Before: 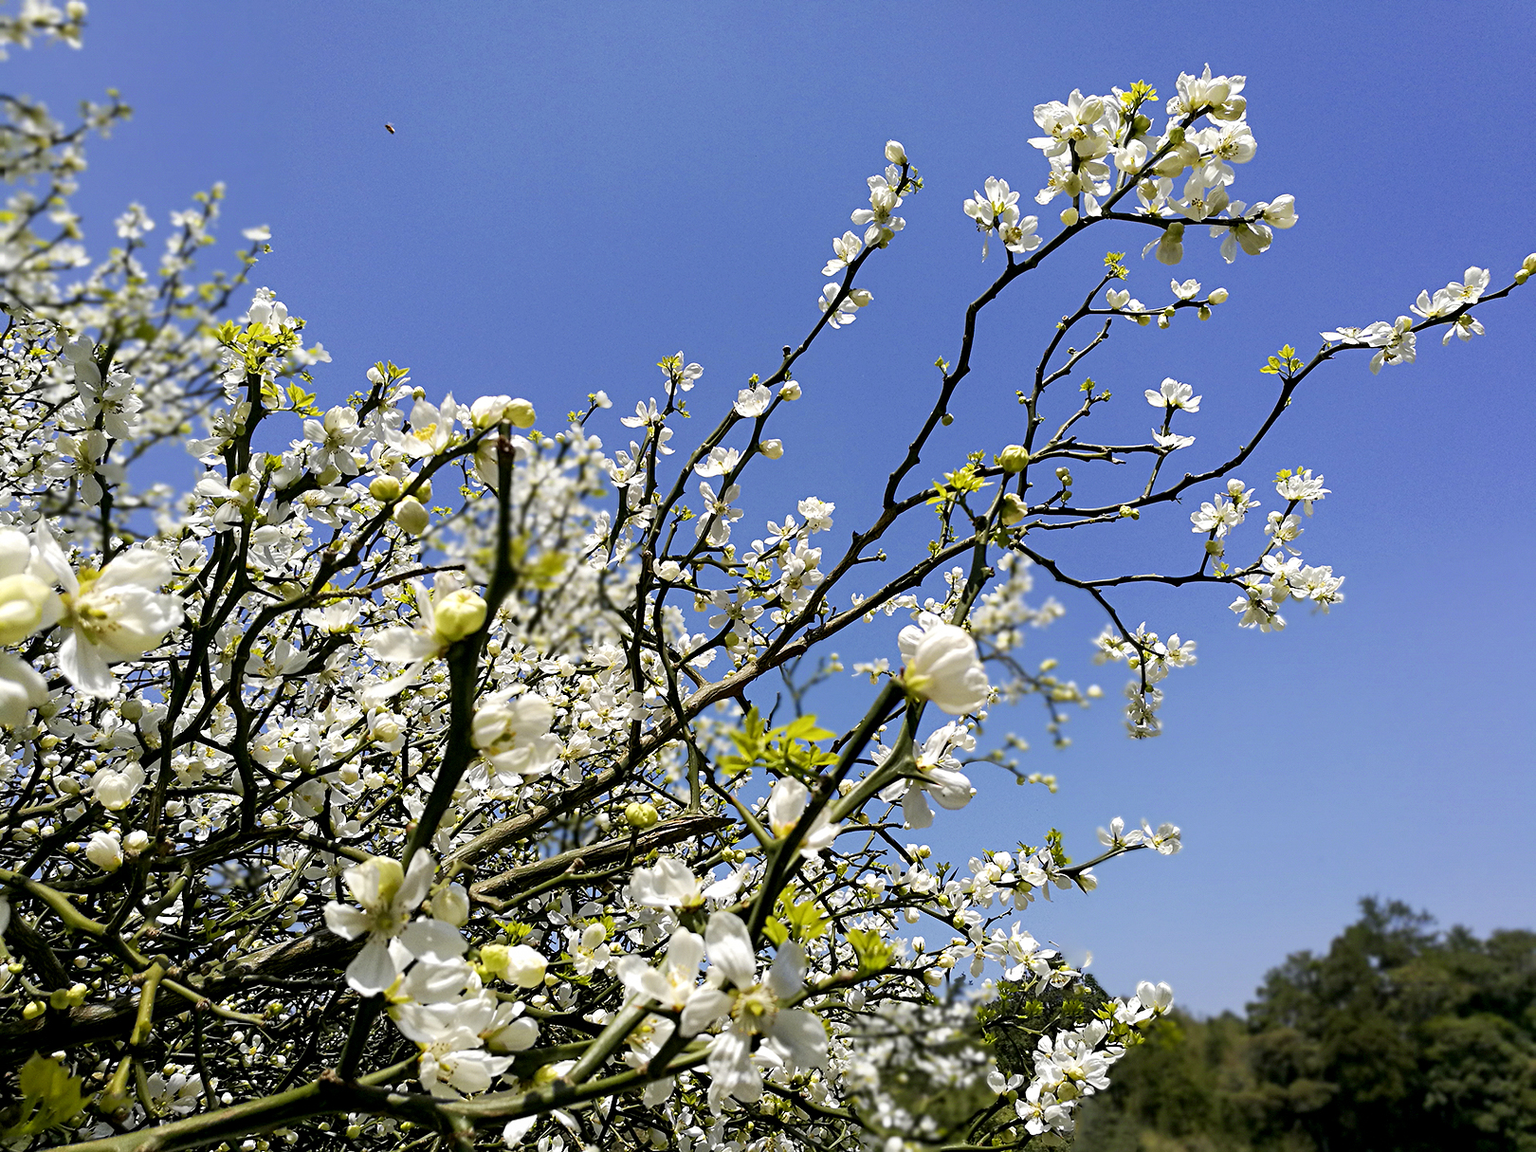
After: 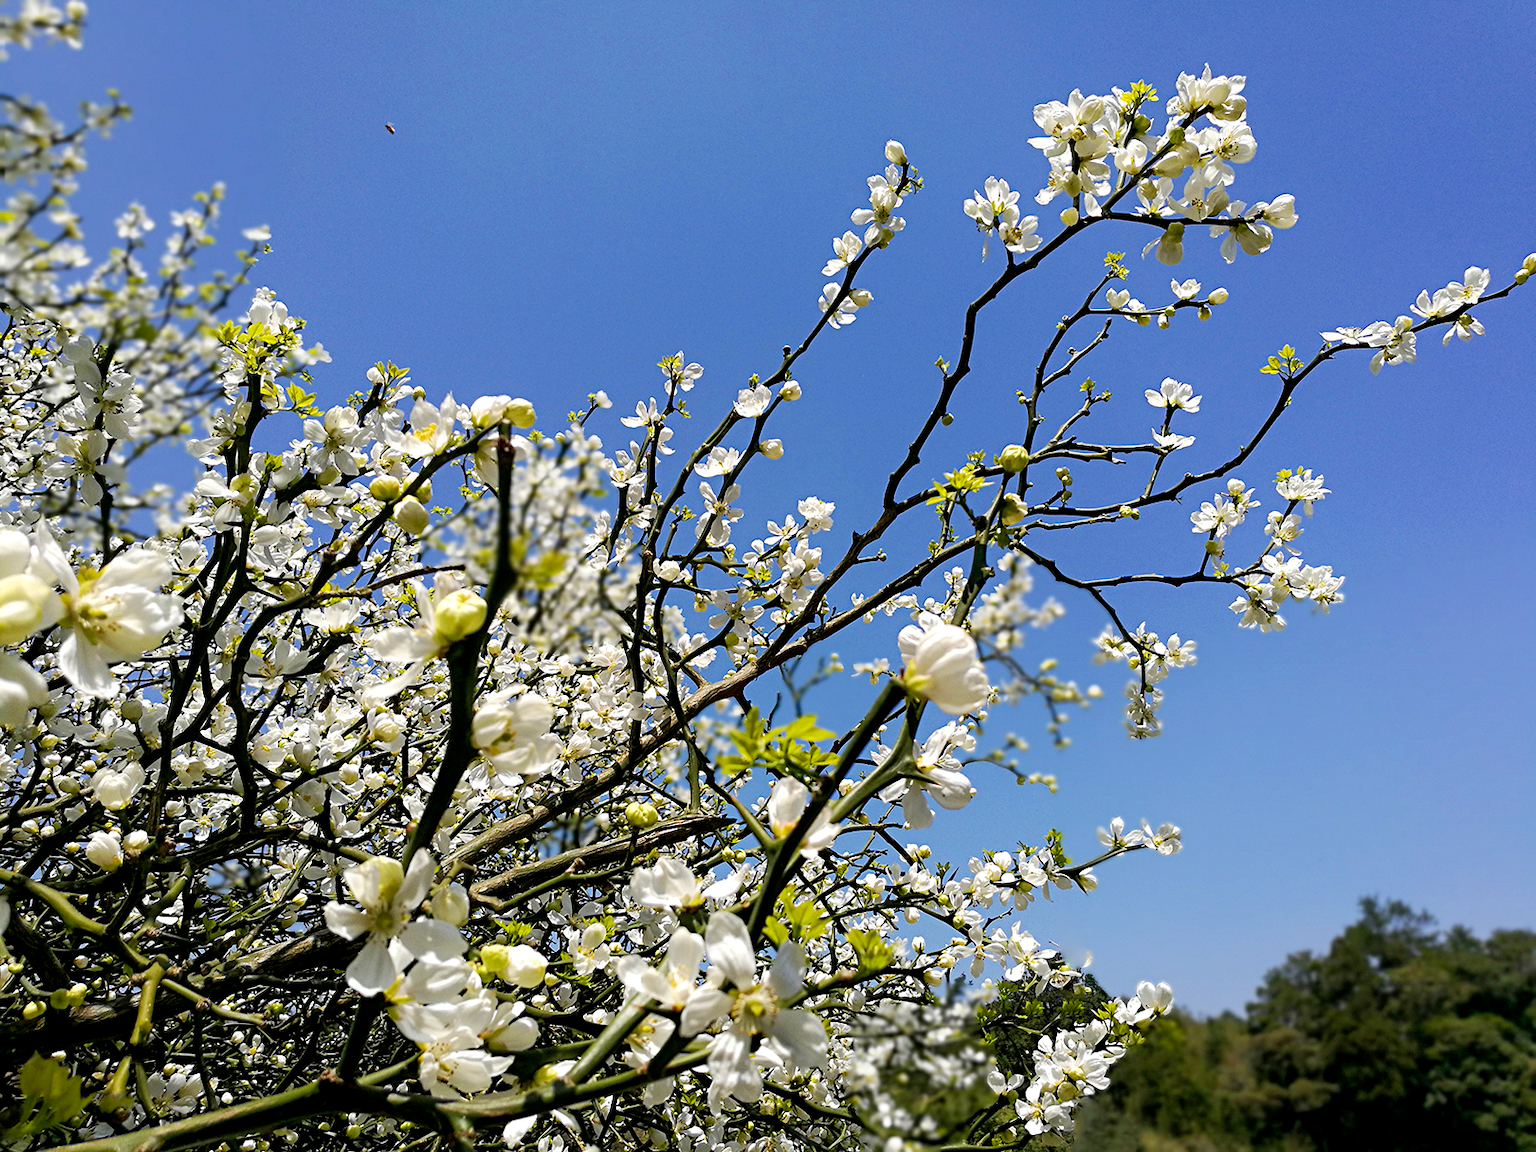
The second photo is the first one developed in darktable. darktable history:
shadows and highlights: radius 125, shadows 21.06, highlights -22.79, low approximation 0.01
tone equalizer: on, module defaults
